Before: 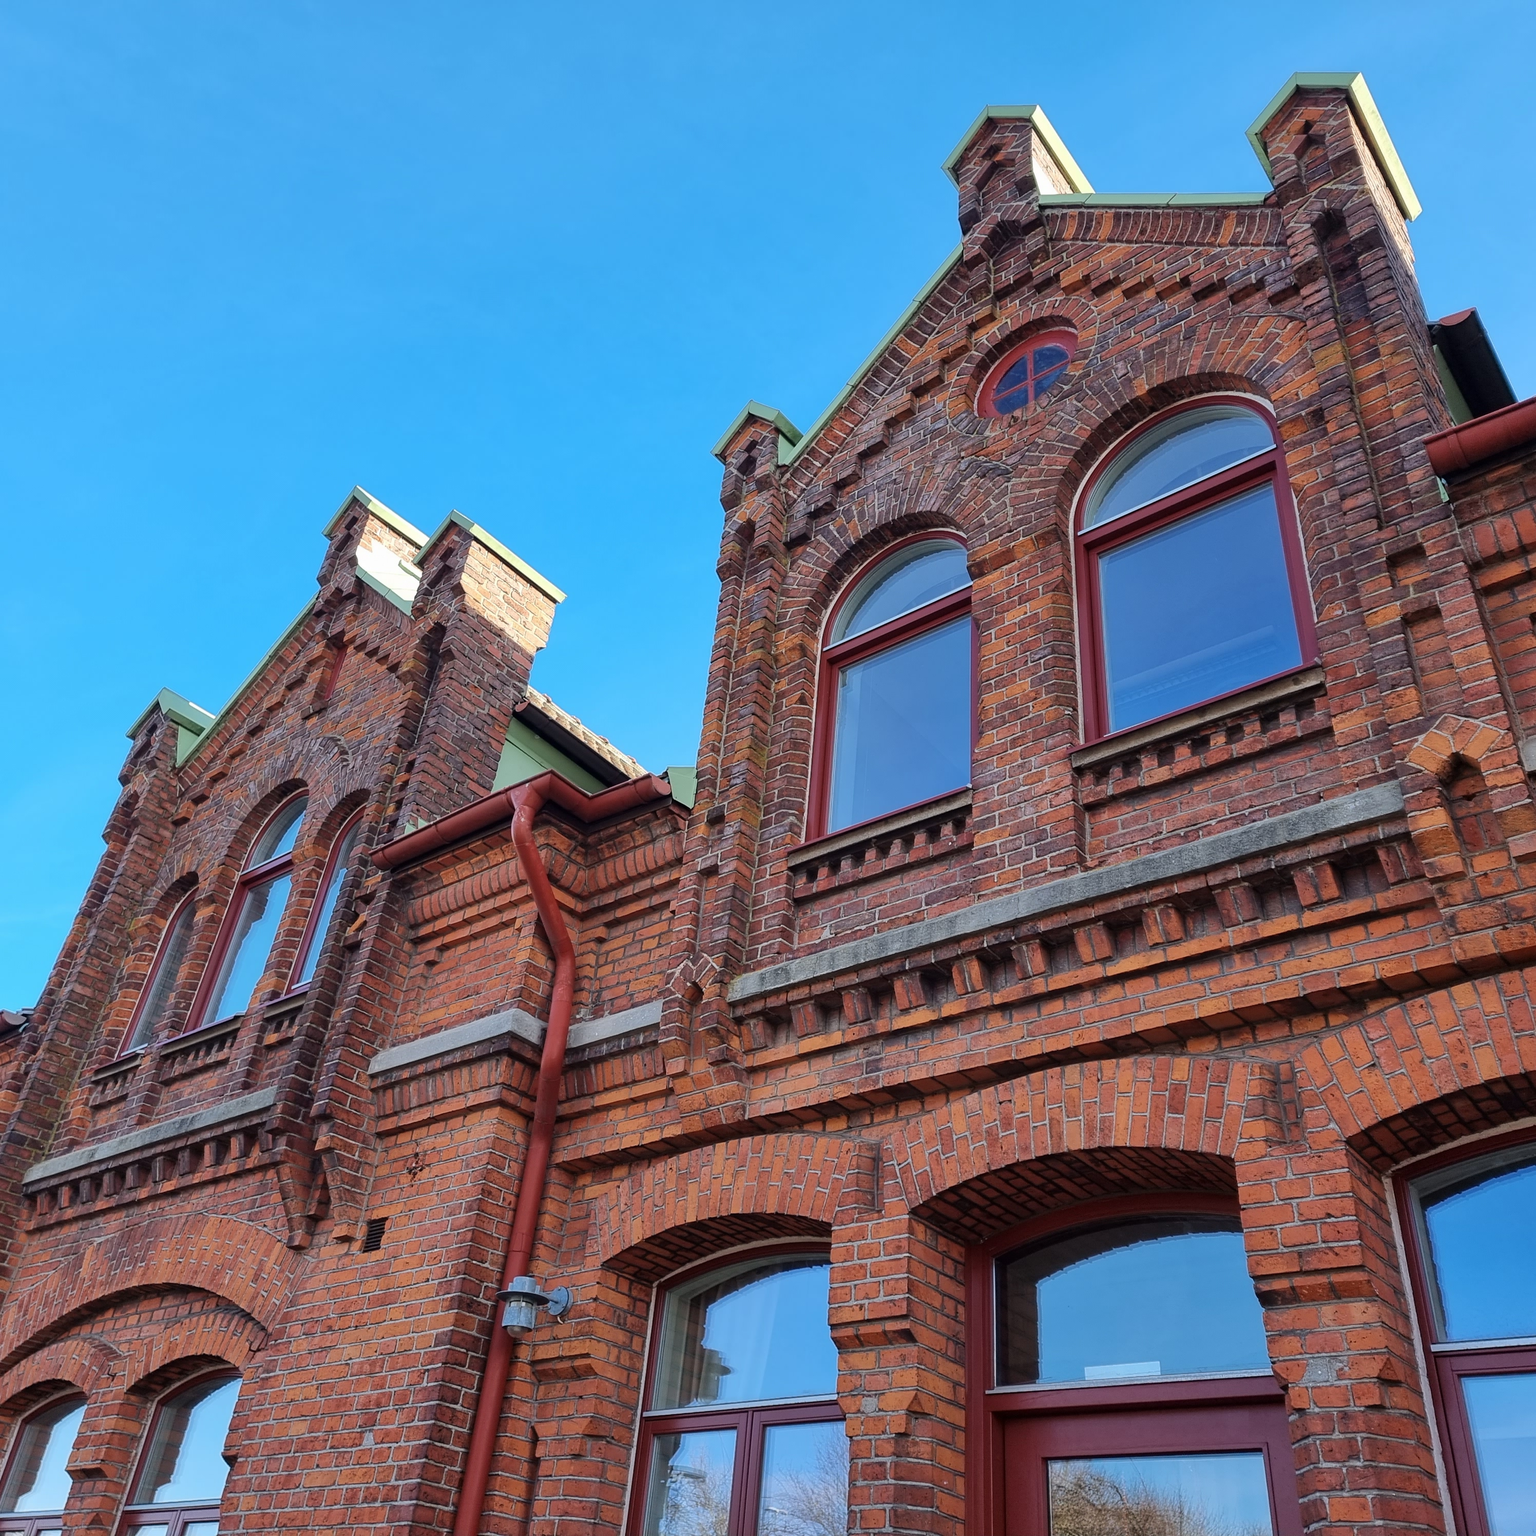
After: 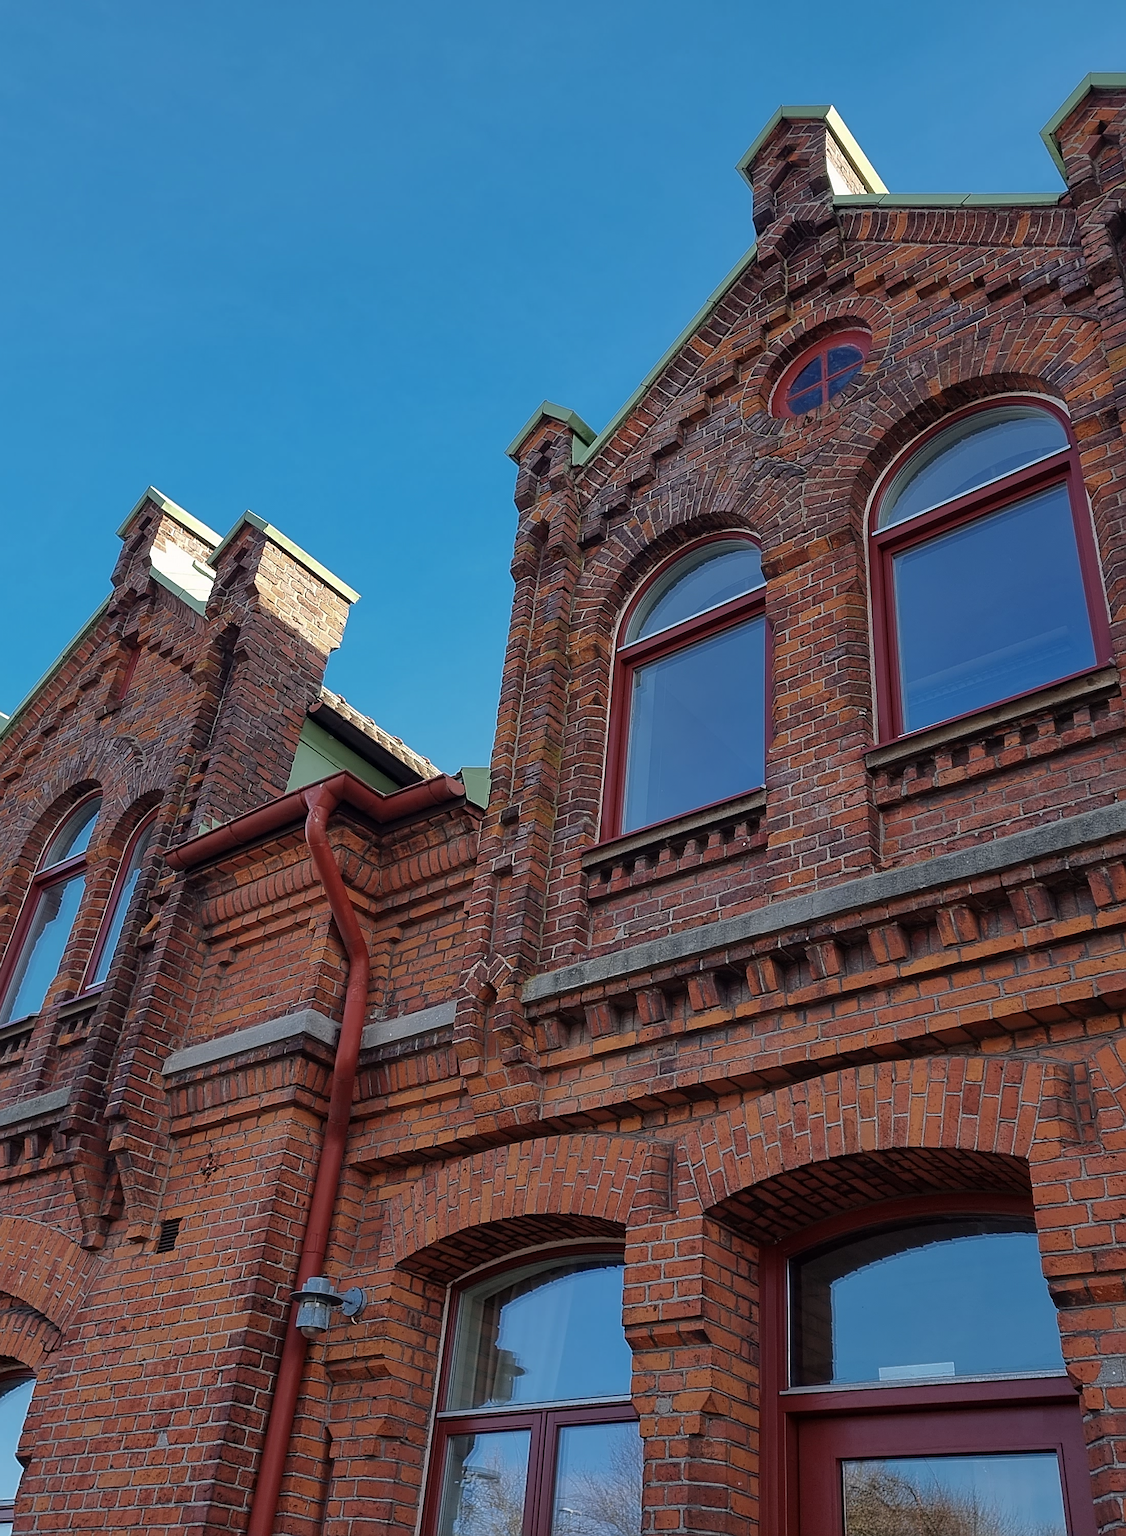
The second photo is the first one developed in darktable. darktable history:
sharpen: on, module defaults
base curve: curves: ch0 [(0, 0) (0.595, 0.418) (1, 1)]
crop: left 13.45%, right 13.246%
color calibration: gray › normalize channels true, x 0.343, y 0.356, temperature 5112.91 K, gamut compression 0.001
